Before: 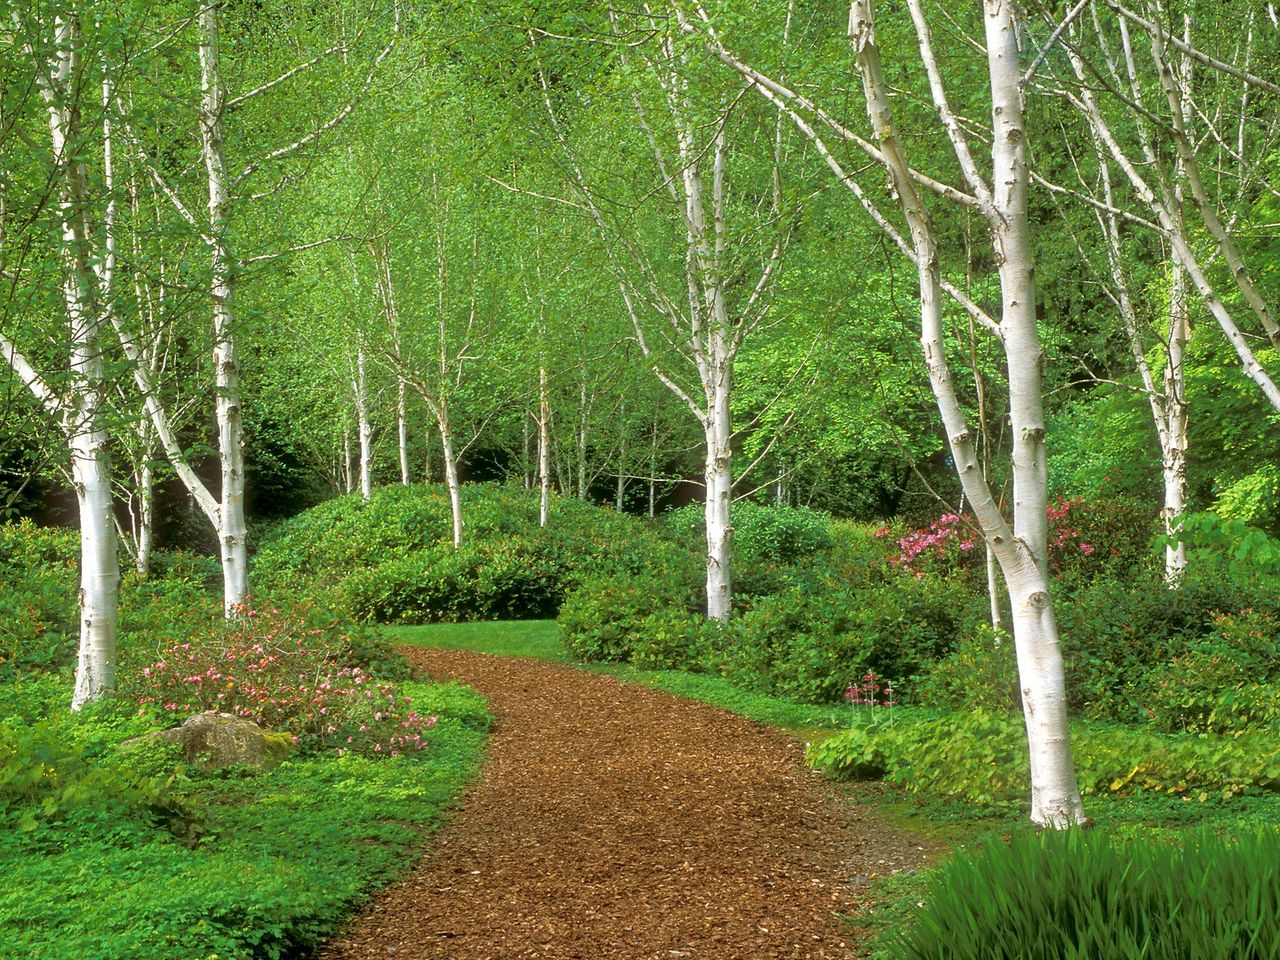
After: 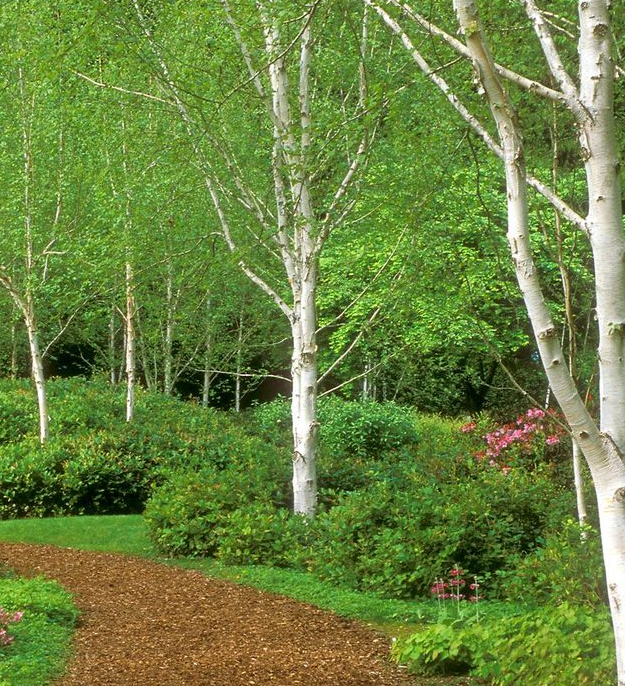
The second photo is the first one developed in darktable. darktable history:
crop: left 32.363%, top 10.943%, right 18.774%, bottom 17.495%
